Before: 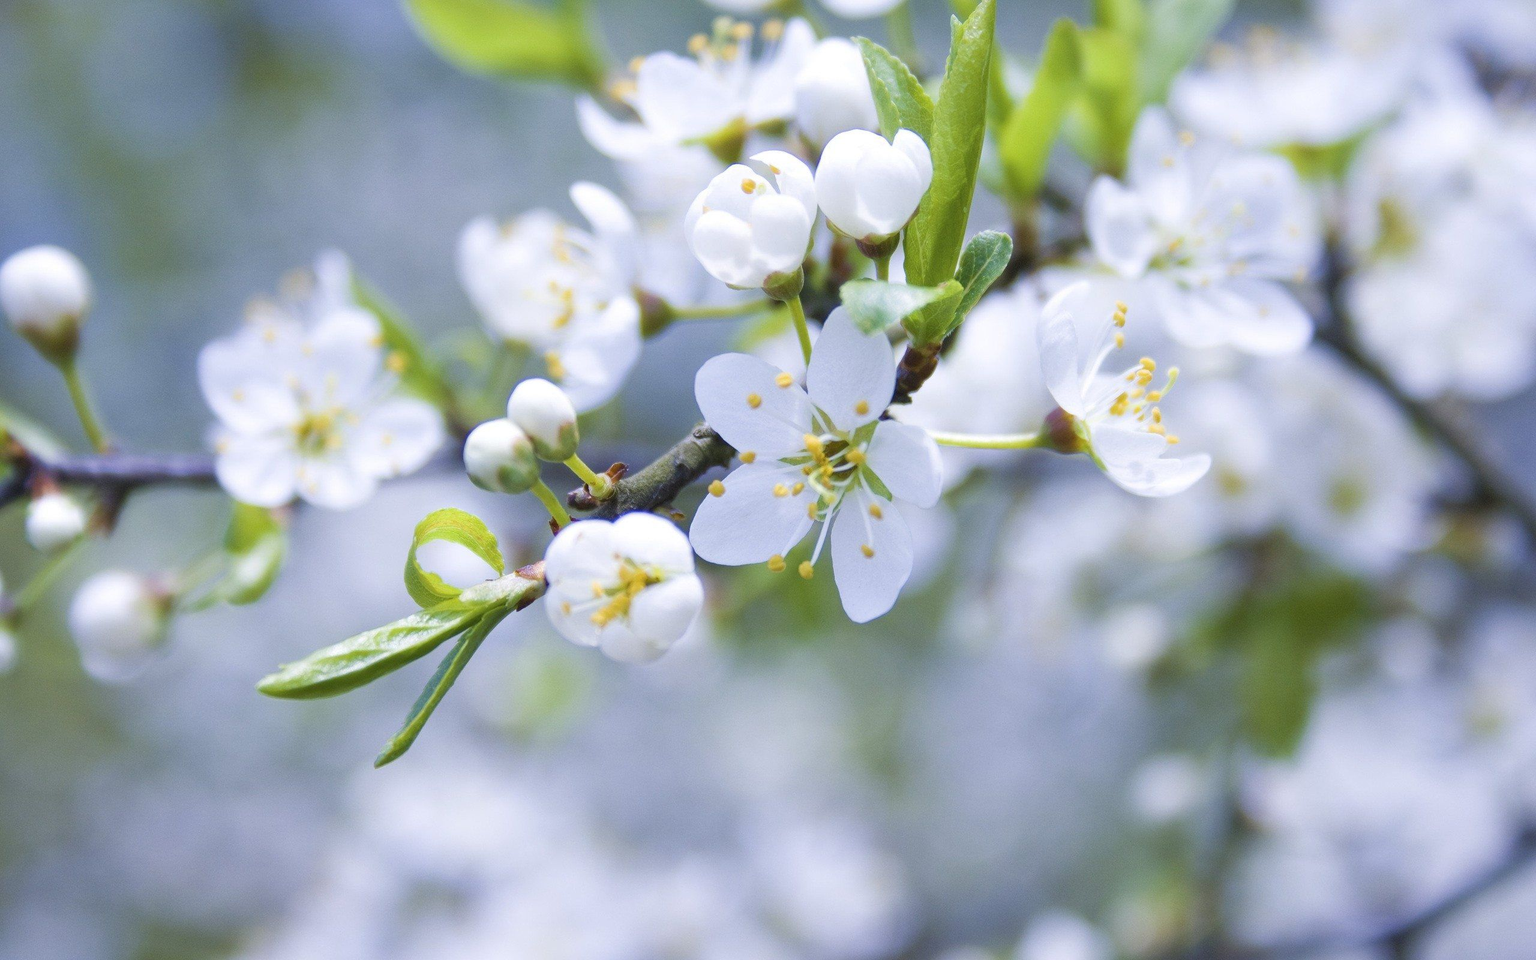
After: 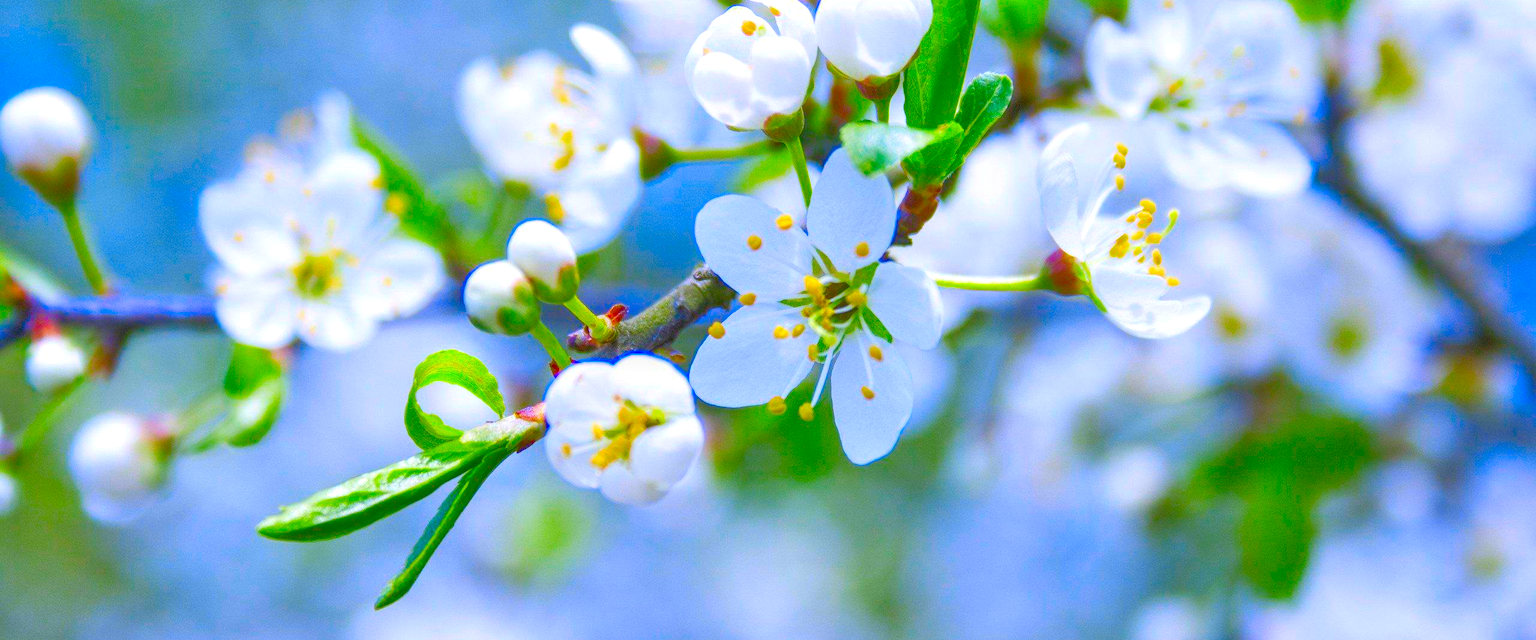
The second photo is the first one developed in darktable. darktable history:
crop: top 16.553%, bottom 16.714%
tone equalizer: -7 EV 0.15 EV, -6 EV 0.593 EV, -5 EV 1.18 EV, -4 EV 1.34 EV, -3 EV 1.14 EV, -2 EV 0.6 EV, -1 EV 0.148 EV
local contrast: highlights 2%, shadows 5%, detail 134%
color correction: highlights b* 0.032, saturation 2.98
